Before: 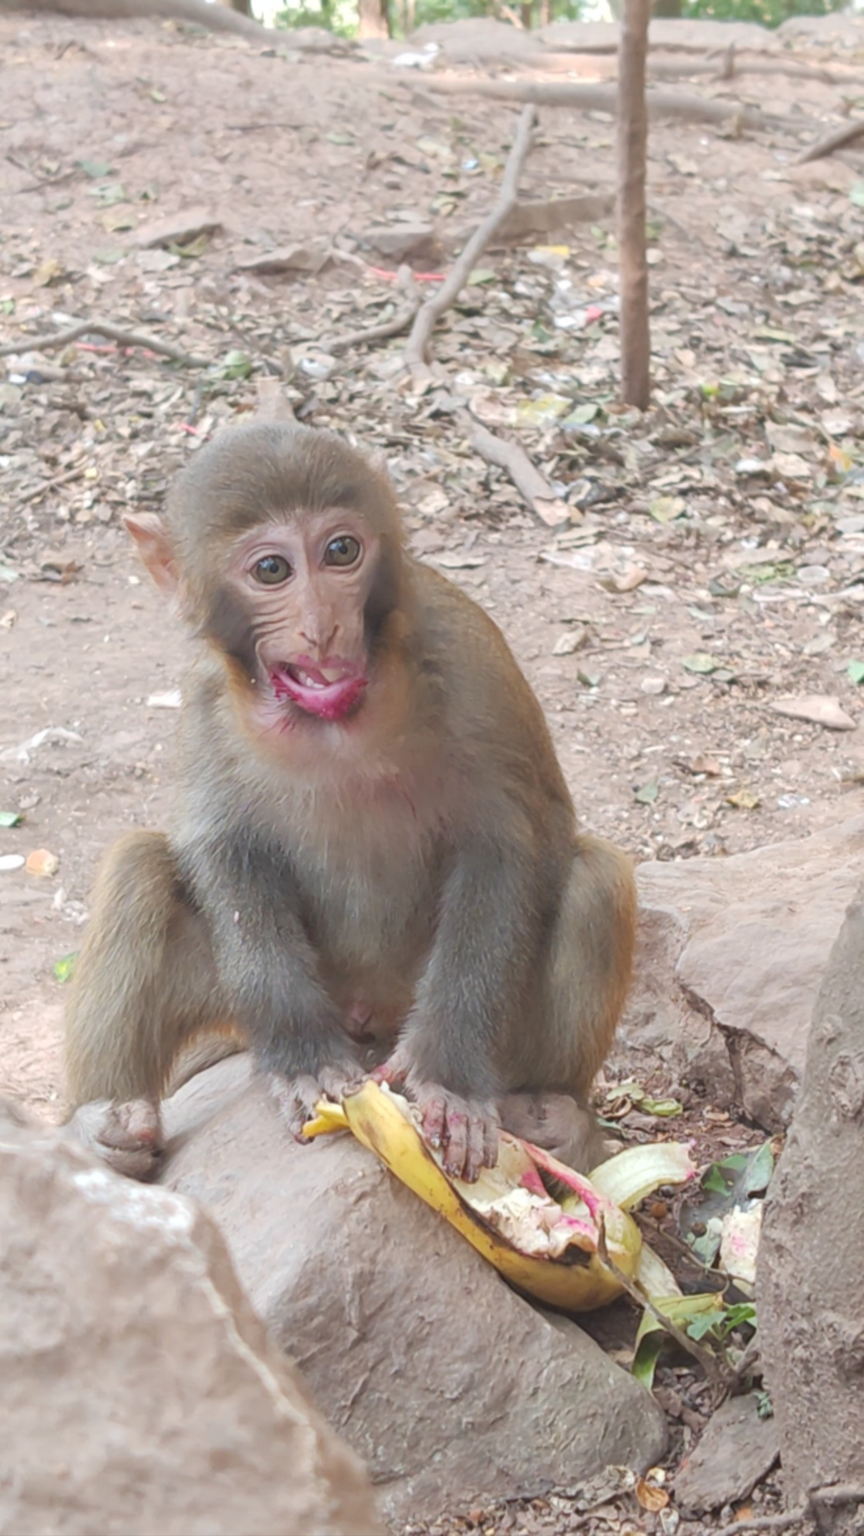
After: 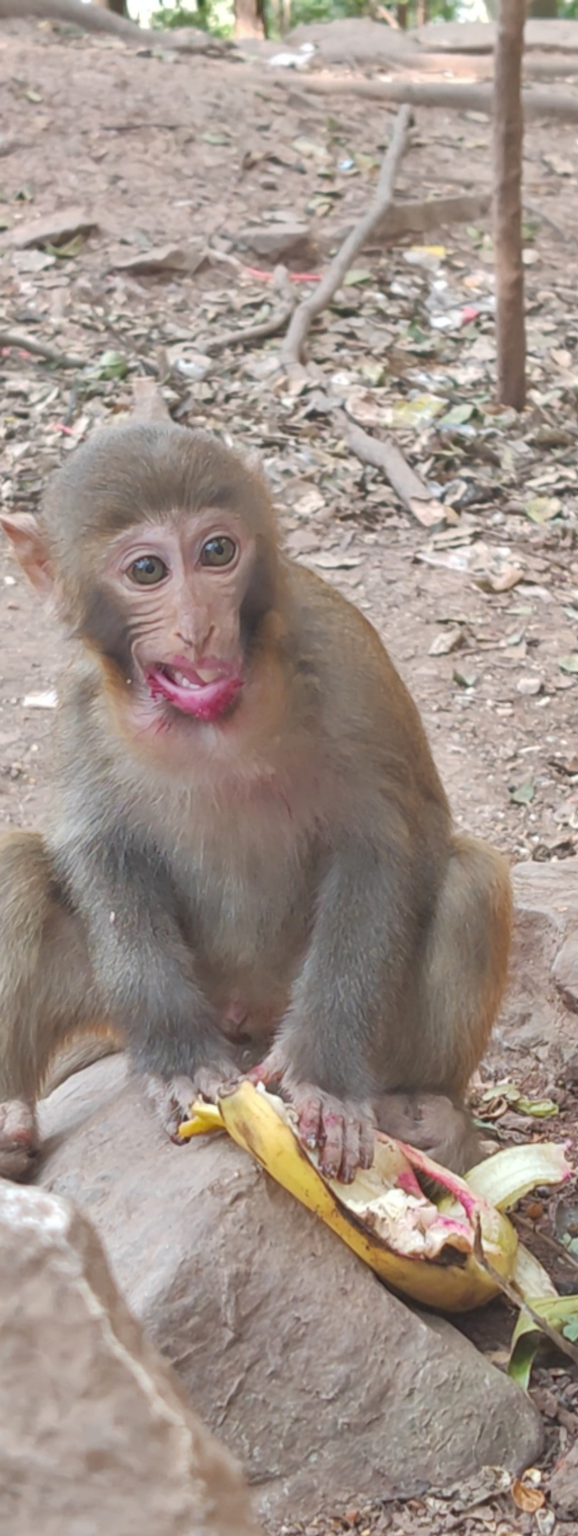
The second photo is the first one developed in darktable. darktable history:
crop and rotate: left 14.439%, right 18.637%
shadows and highlights: soften with gaussian
